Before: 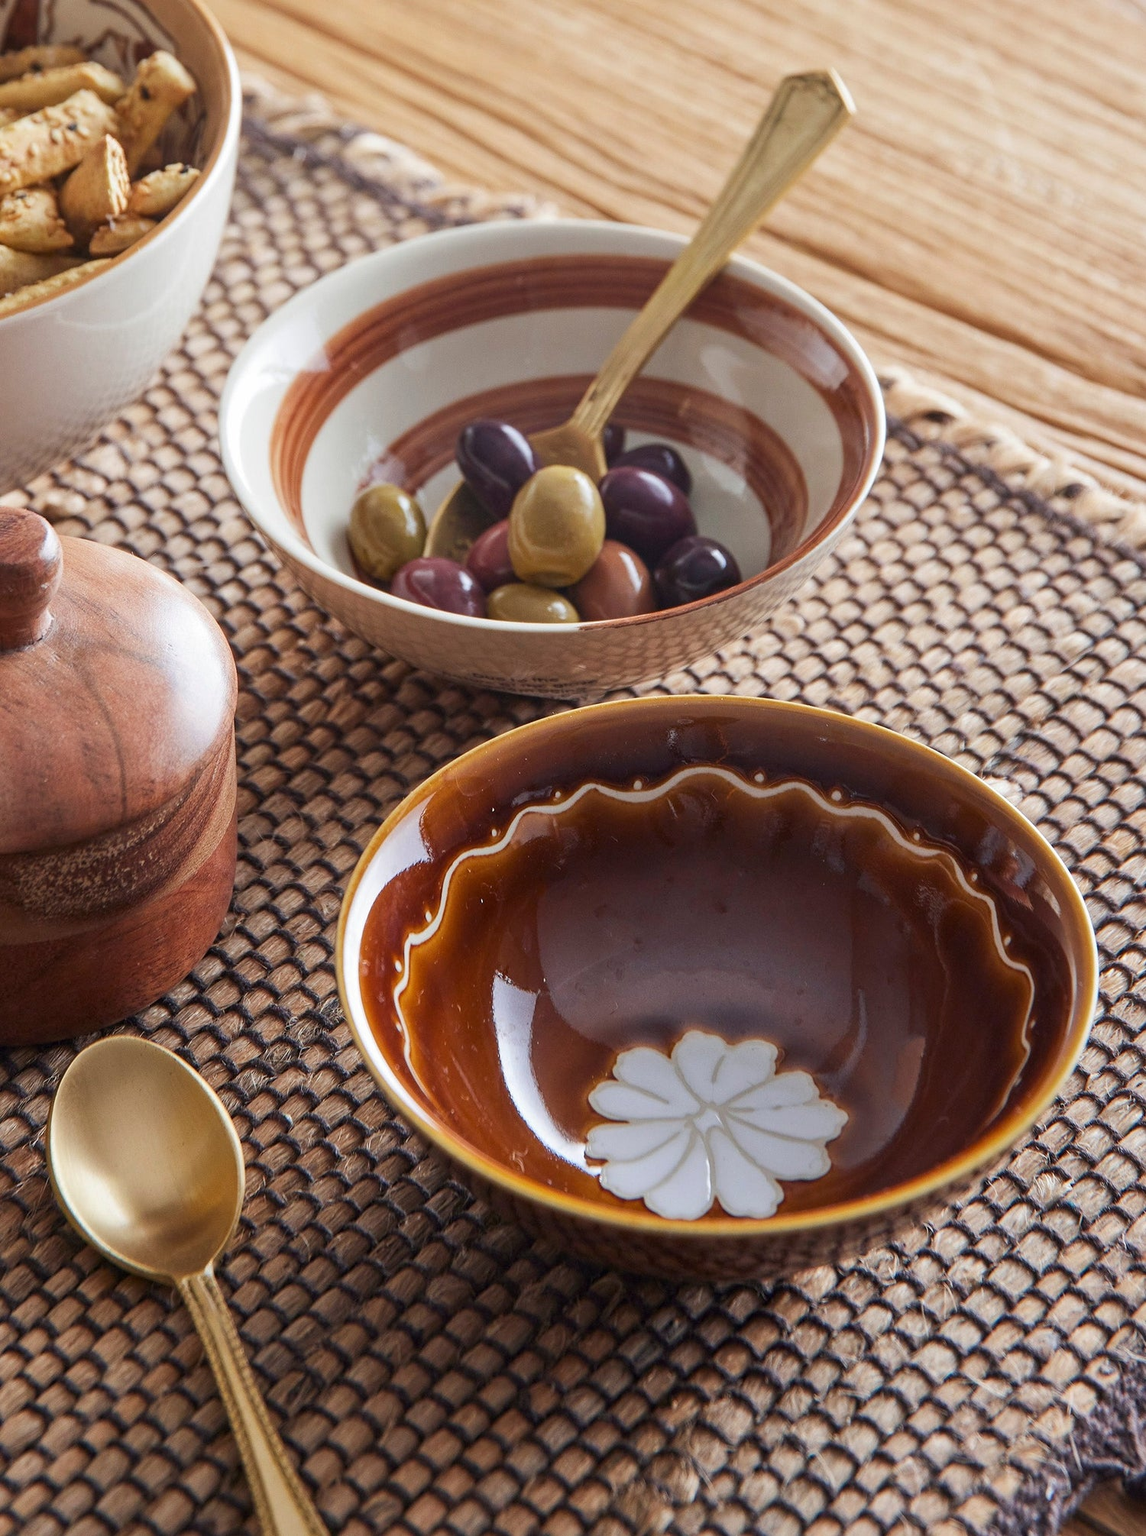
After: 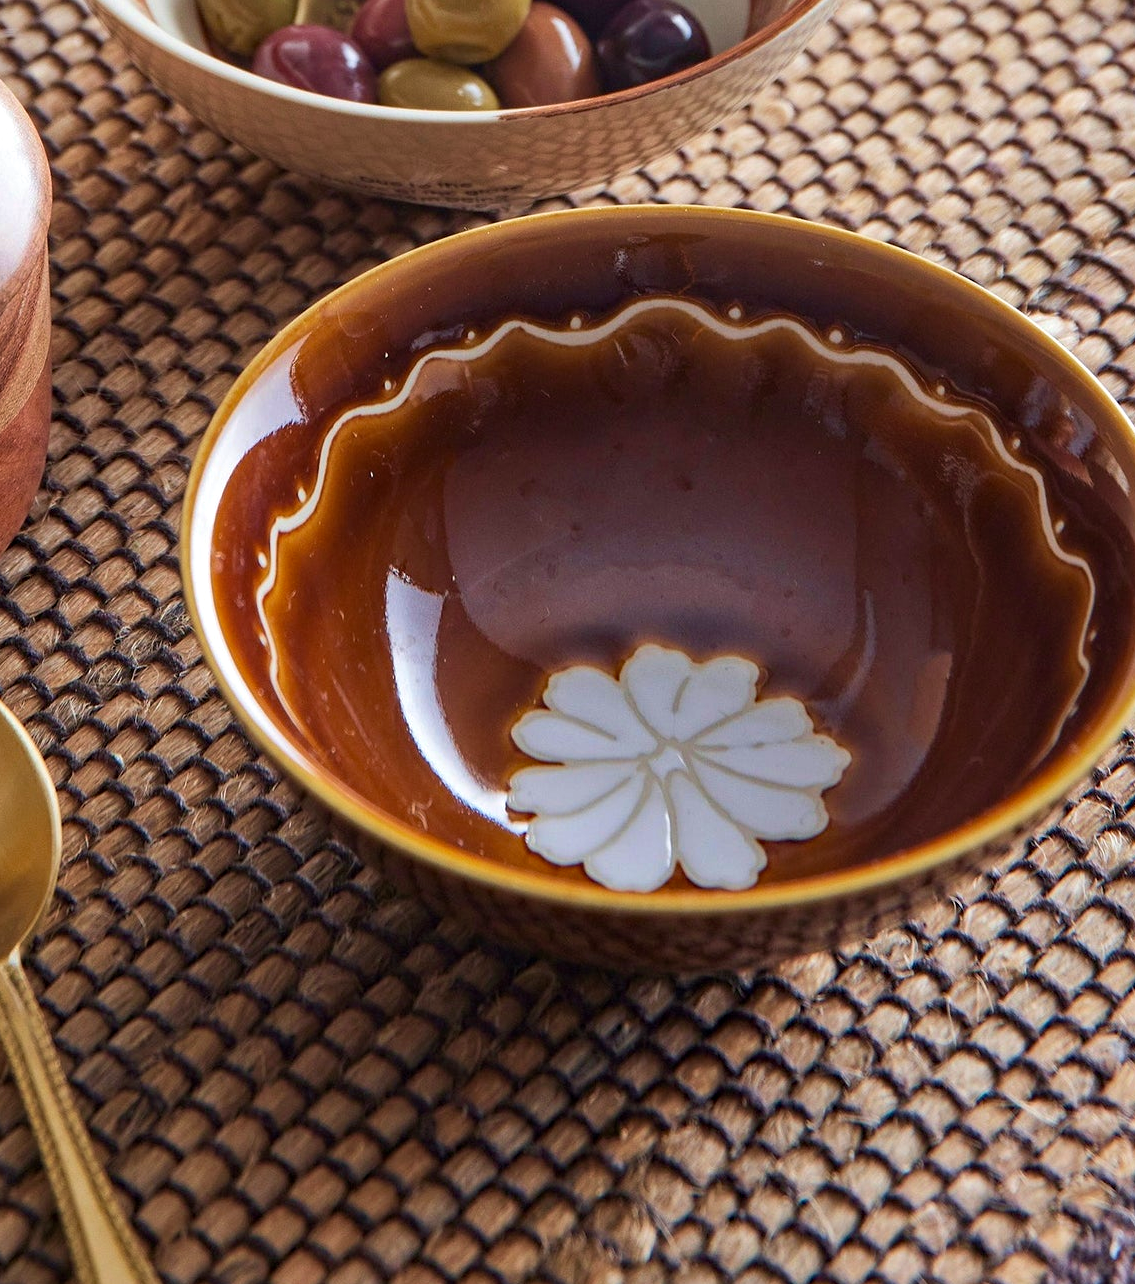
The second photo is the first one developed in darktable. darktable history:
crop and rotate: left 17.299%, top 35.115%, right 7.015%, bottom 1.024%
shadows and highlights: shadows 12, white point adjustment 1.2, soften with gaussian
velvia: on, module defaults
haze removal: compatibility mode true, adaptive false
